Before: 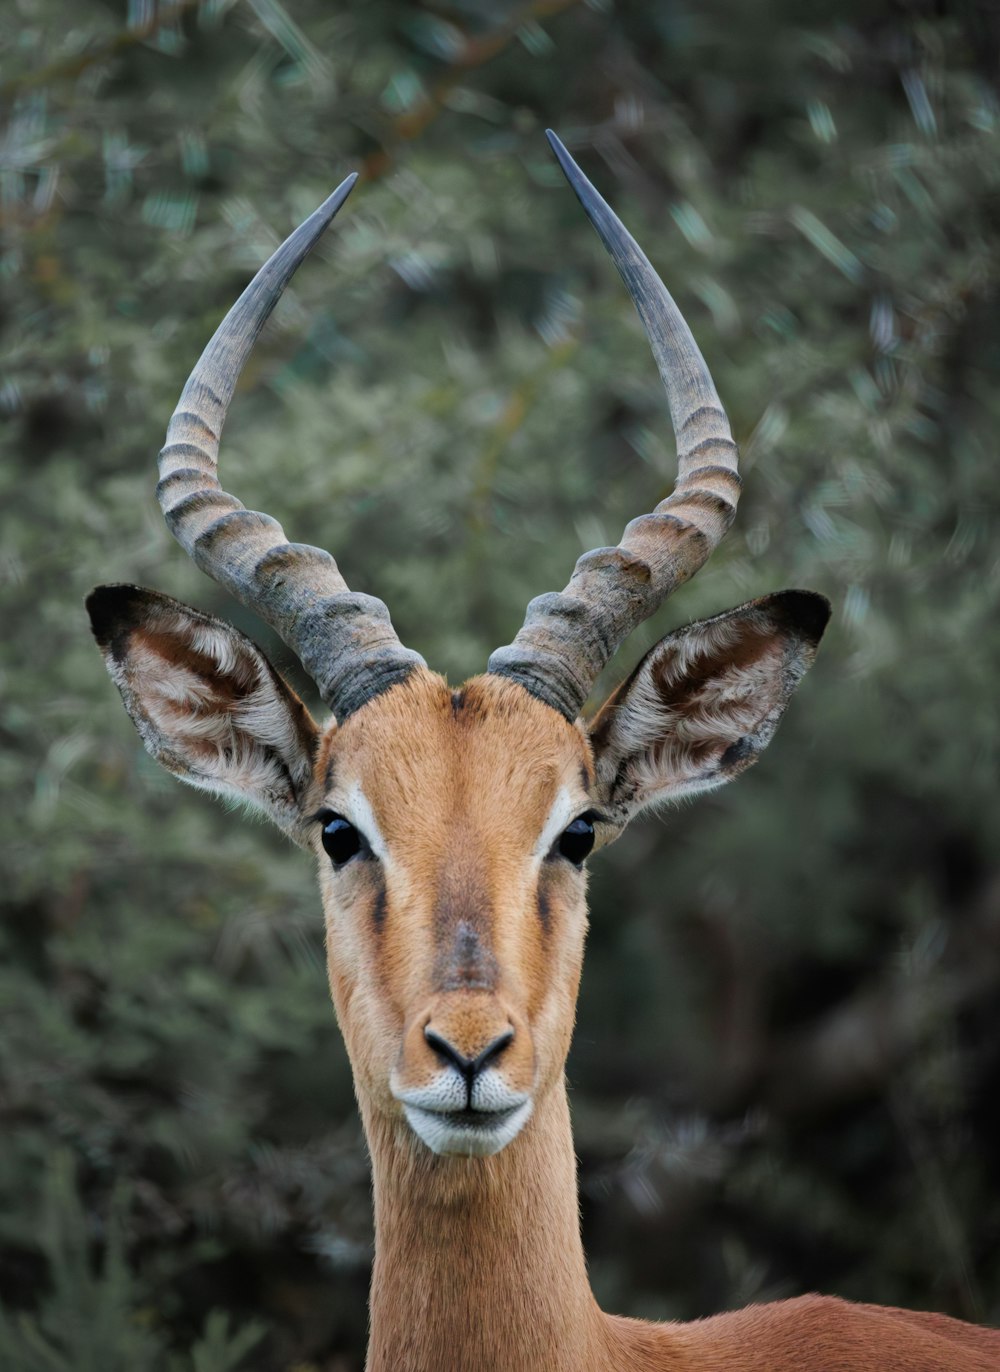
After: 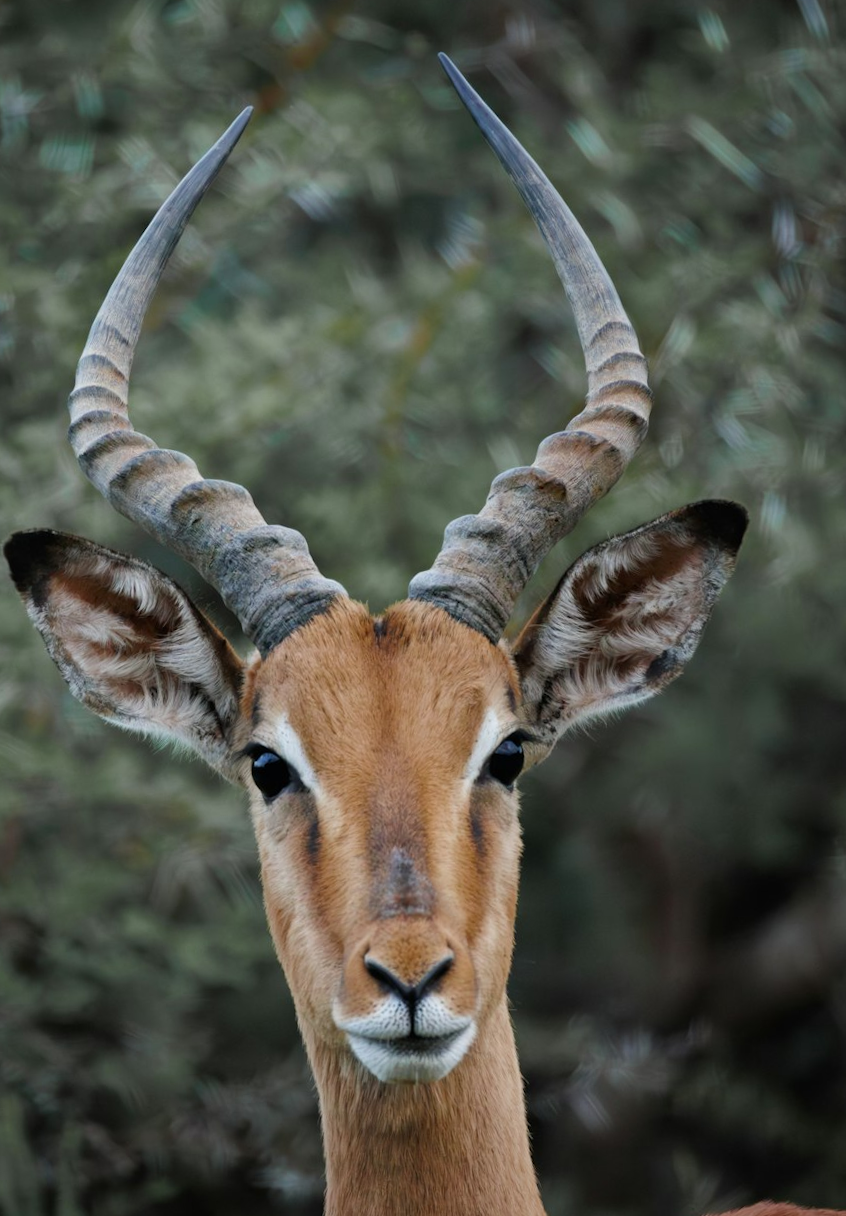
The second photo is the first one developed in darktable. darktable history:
crop: left 8.026%, right 7.374%
rotate and perspective: rotation -3°, crop left 0.031, crop right 0.968, crop top 0.07, crop bottom 0.93
color zones: curves: ch0 [(0.27, 0.396) (0.563, 0.504) (0.75, 0.5) (0.787, 0.307)]
